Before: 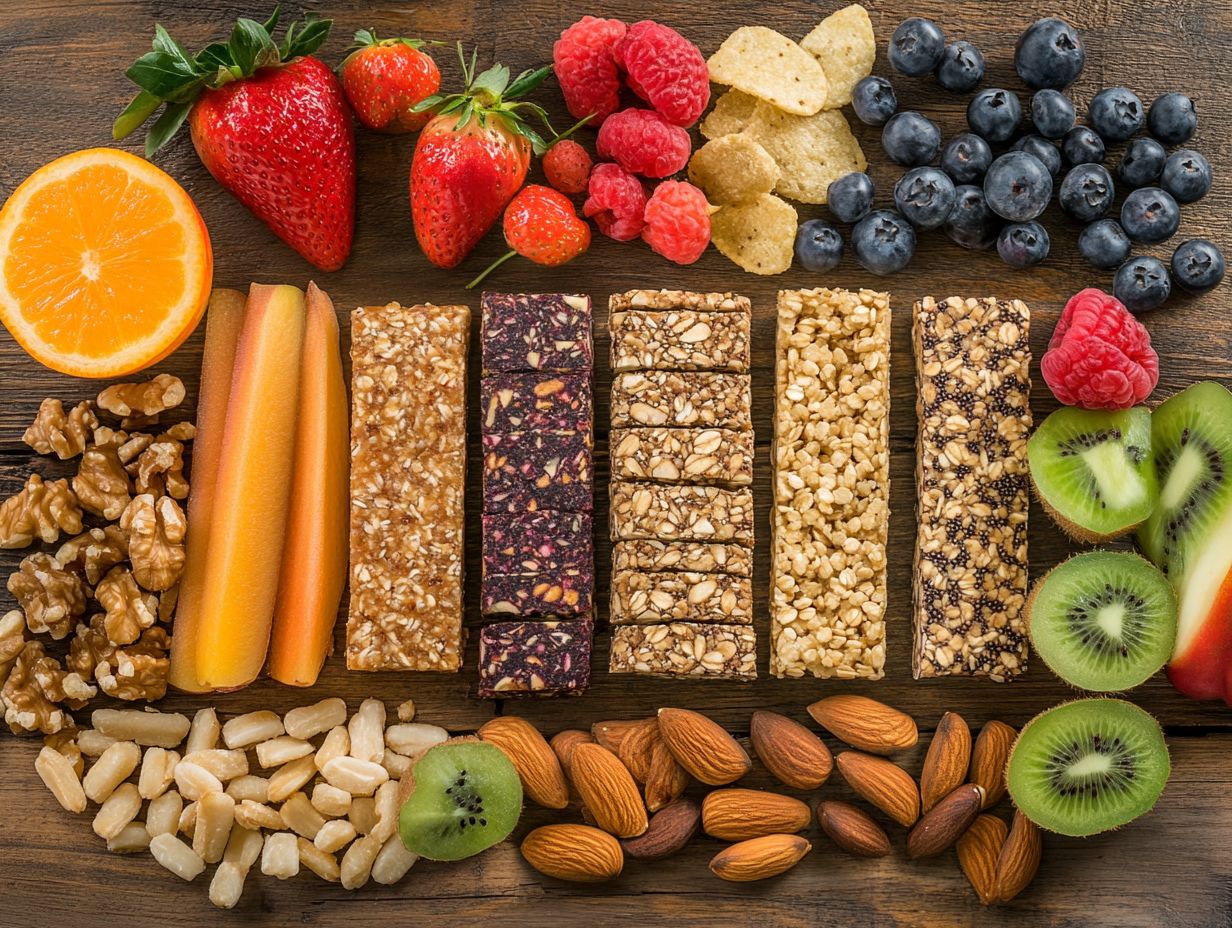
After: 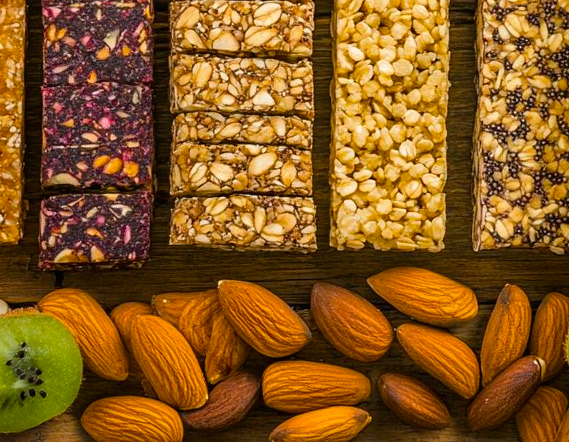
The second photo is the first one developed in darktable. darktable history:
color balance rgb: shadows lift › chroma 0.751%, shadows lift › hue 114.34°, perceptual saturation grading › global saturation 29.928%, global vibrance 20%
crop: left 35.72%, top 46.153%, right 18.084%, bottom 6.151%
